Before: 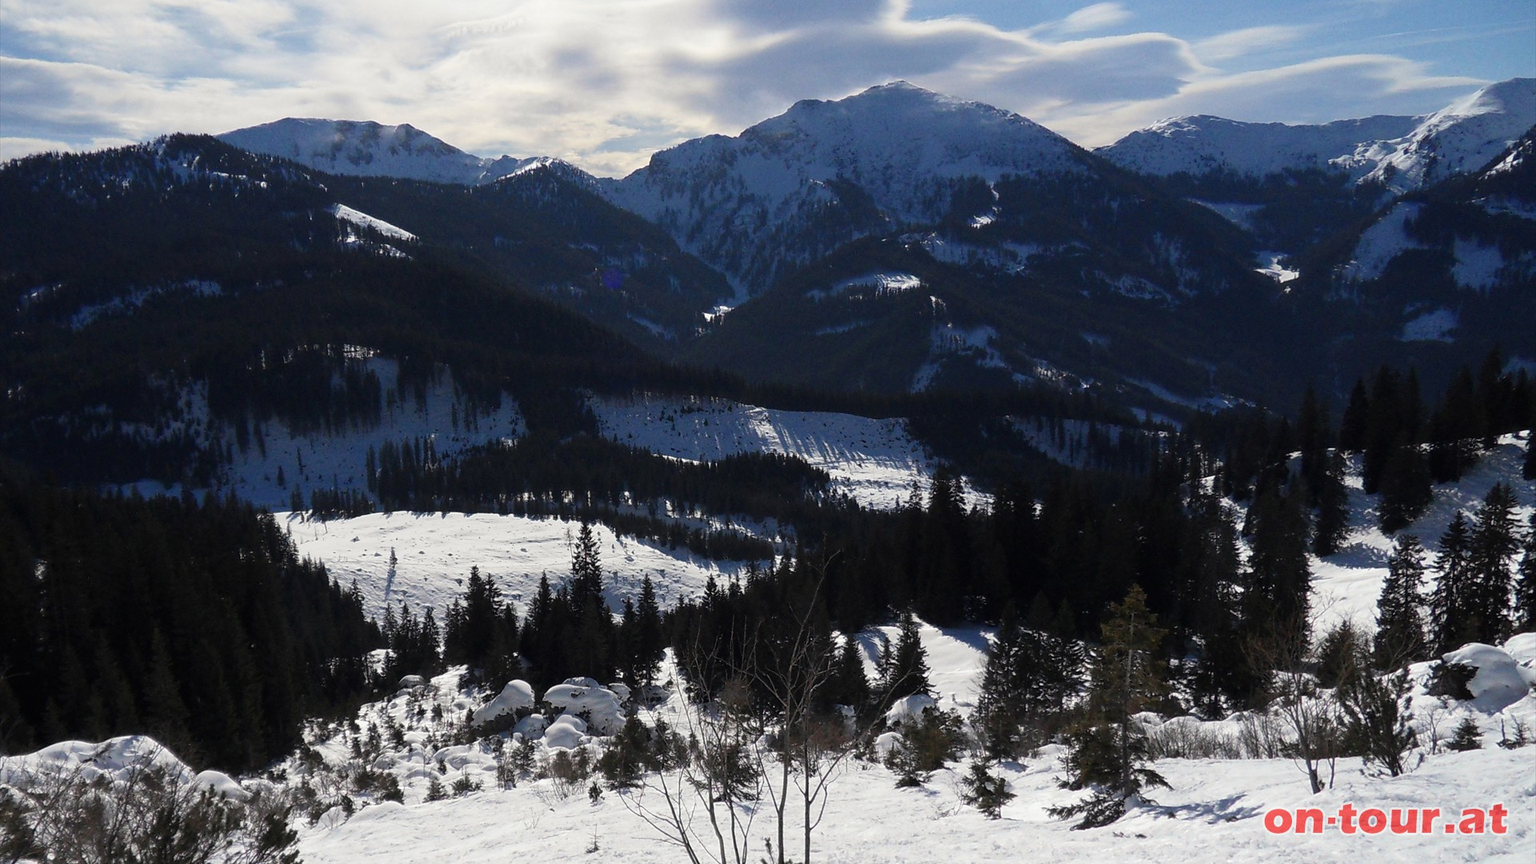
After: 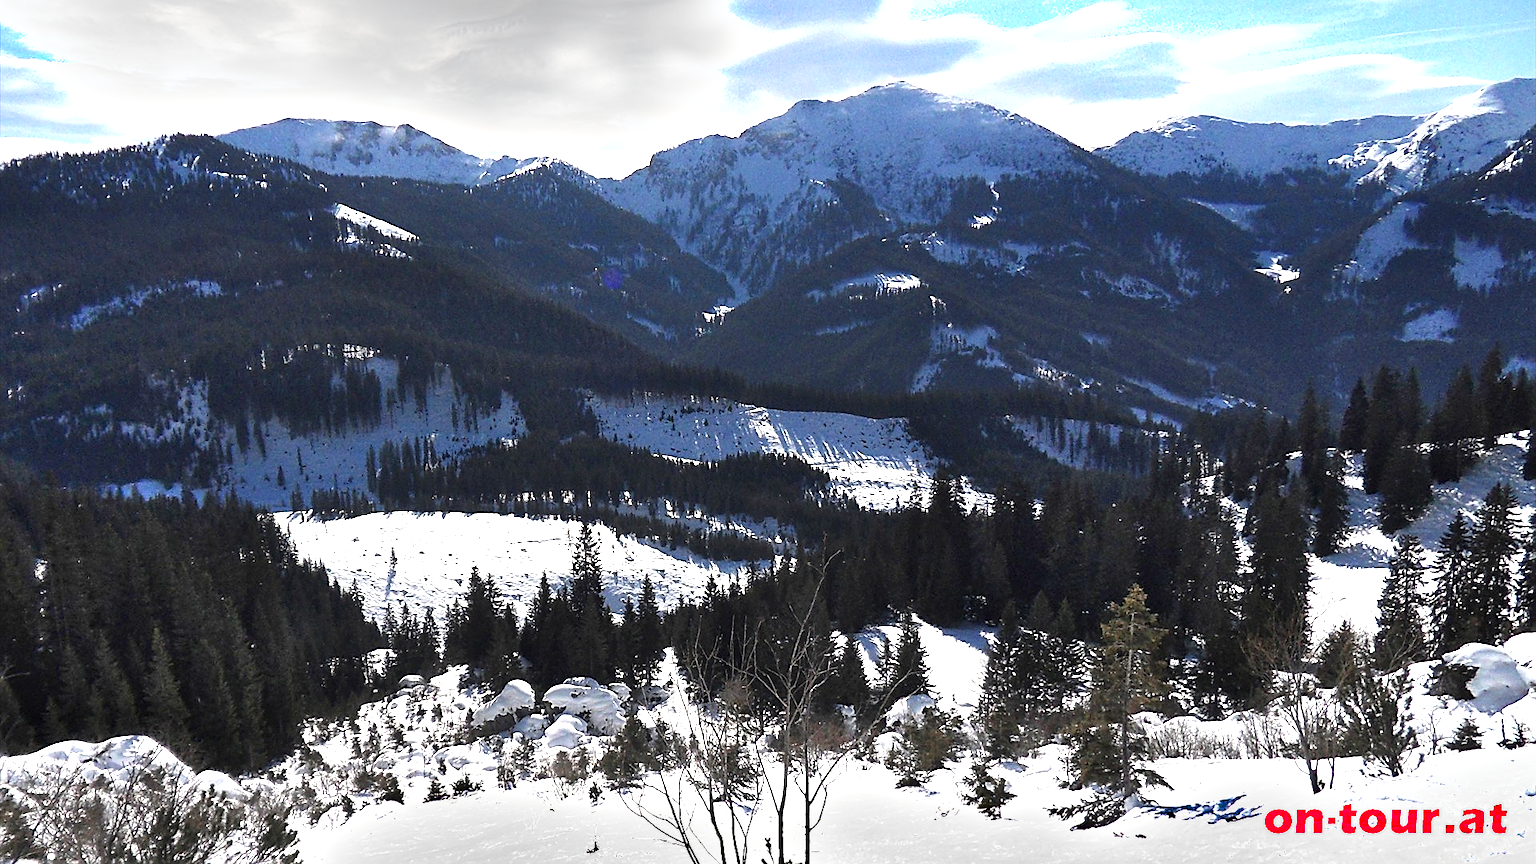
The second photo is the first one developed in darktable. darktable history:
exposure: black level correction 0, exposure 1.2 EV, compensate highlight preservation false
sharpen: amount 0.6
shadows and highlights: radius 44.78, white point adjustment 6.64, compress 79.65%, highlights color adjustment 78.42%, soften with gaussian
